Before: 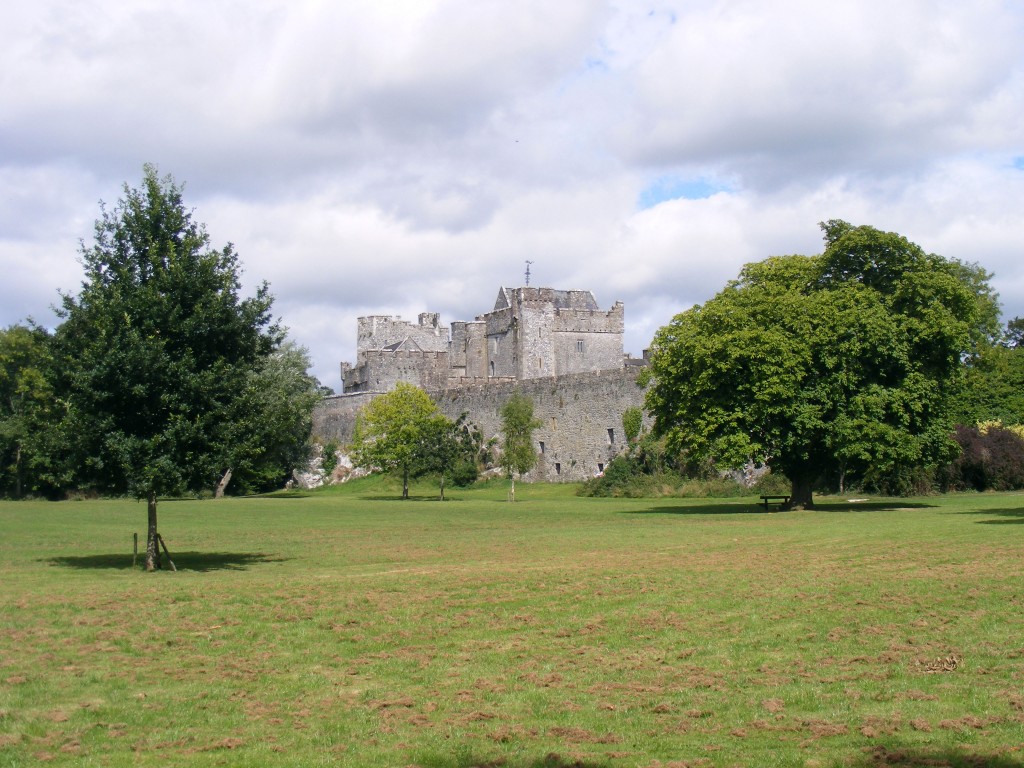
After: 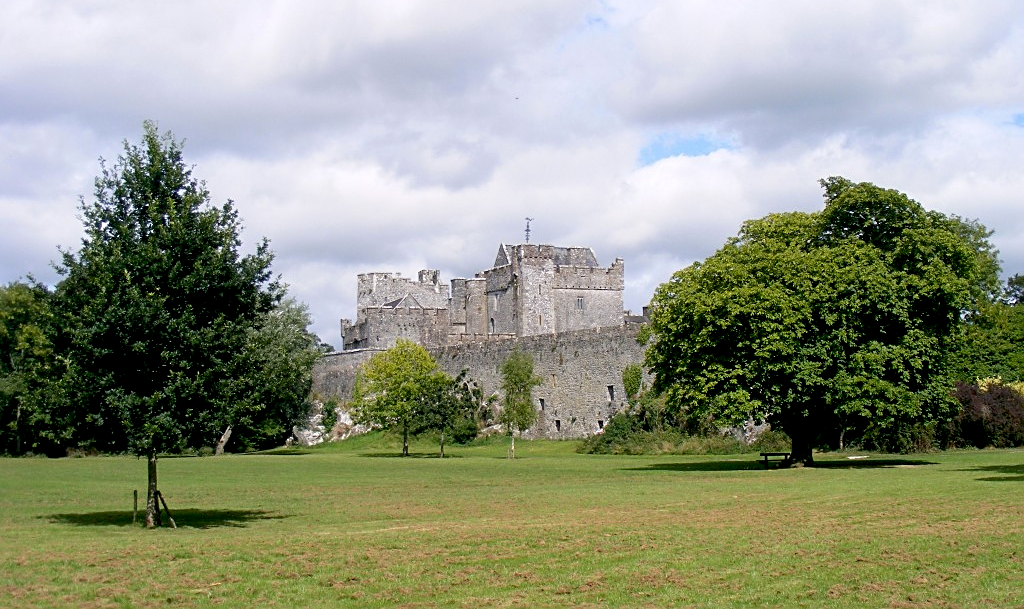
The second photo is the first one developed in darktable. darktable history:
exposure: black level correction 0.012, compensate highlight preservation false
sharpen: on, module defaults
crop and rotate: top 5.667%, bottom 14.937%
